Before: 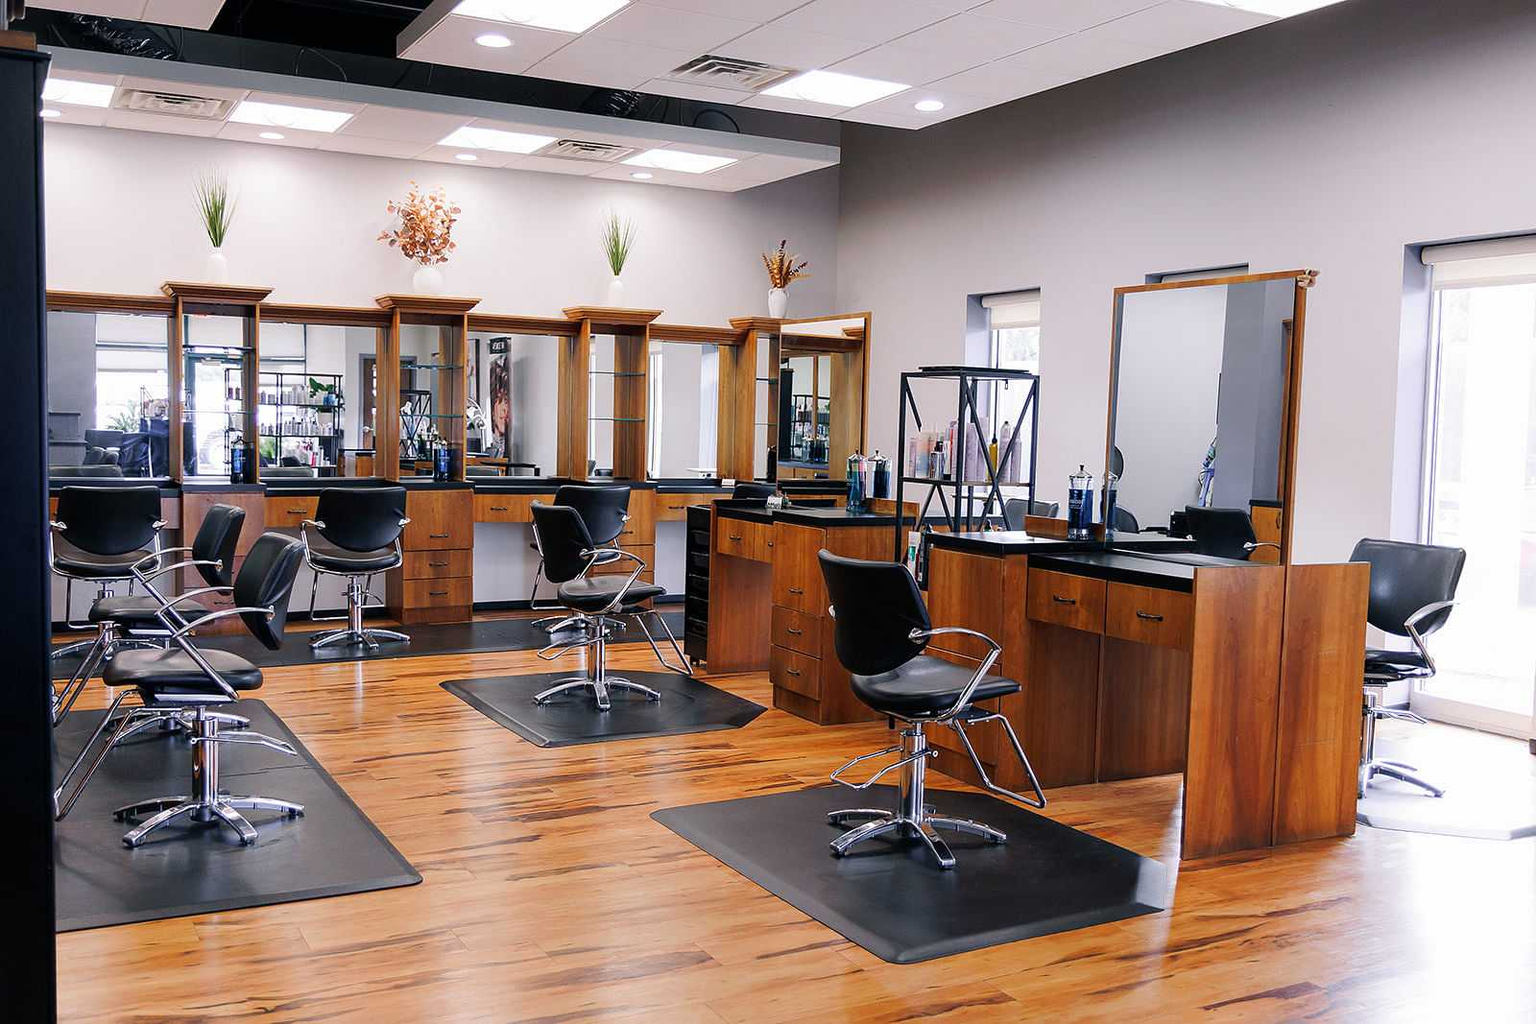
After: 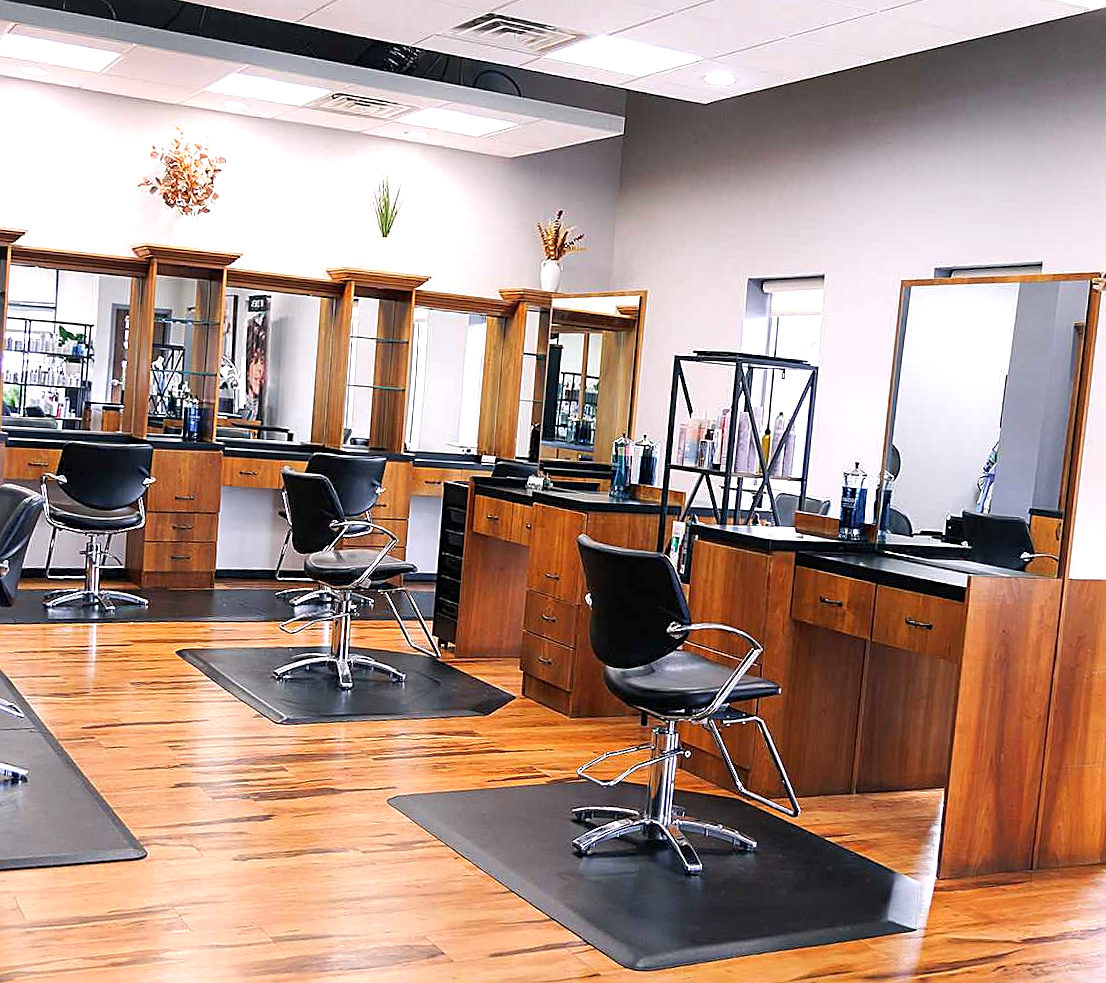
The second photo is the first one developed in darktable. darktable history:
exposure: exposure 0.6 EV, compensate highlight preservation false
crop and rotate: angle -3.27°, left 14.277%, top 0.028%, right 10.766%, bottom 0.028%
sharpen: on, module defaults
